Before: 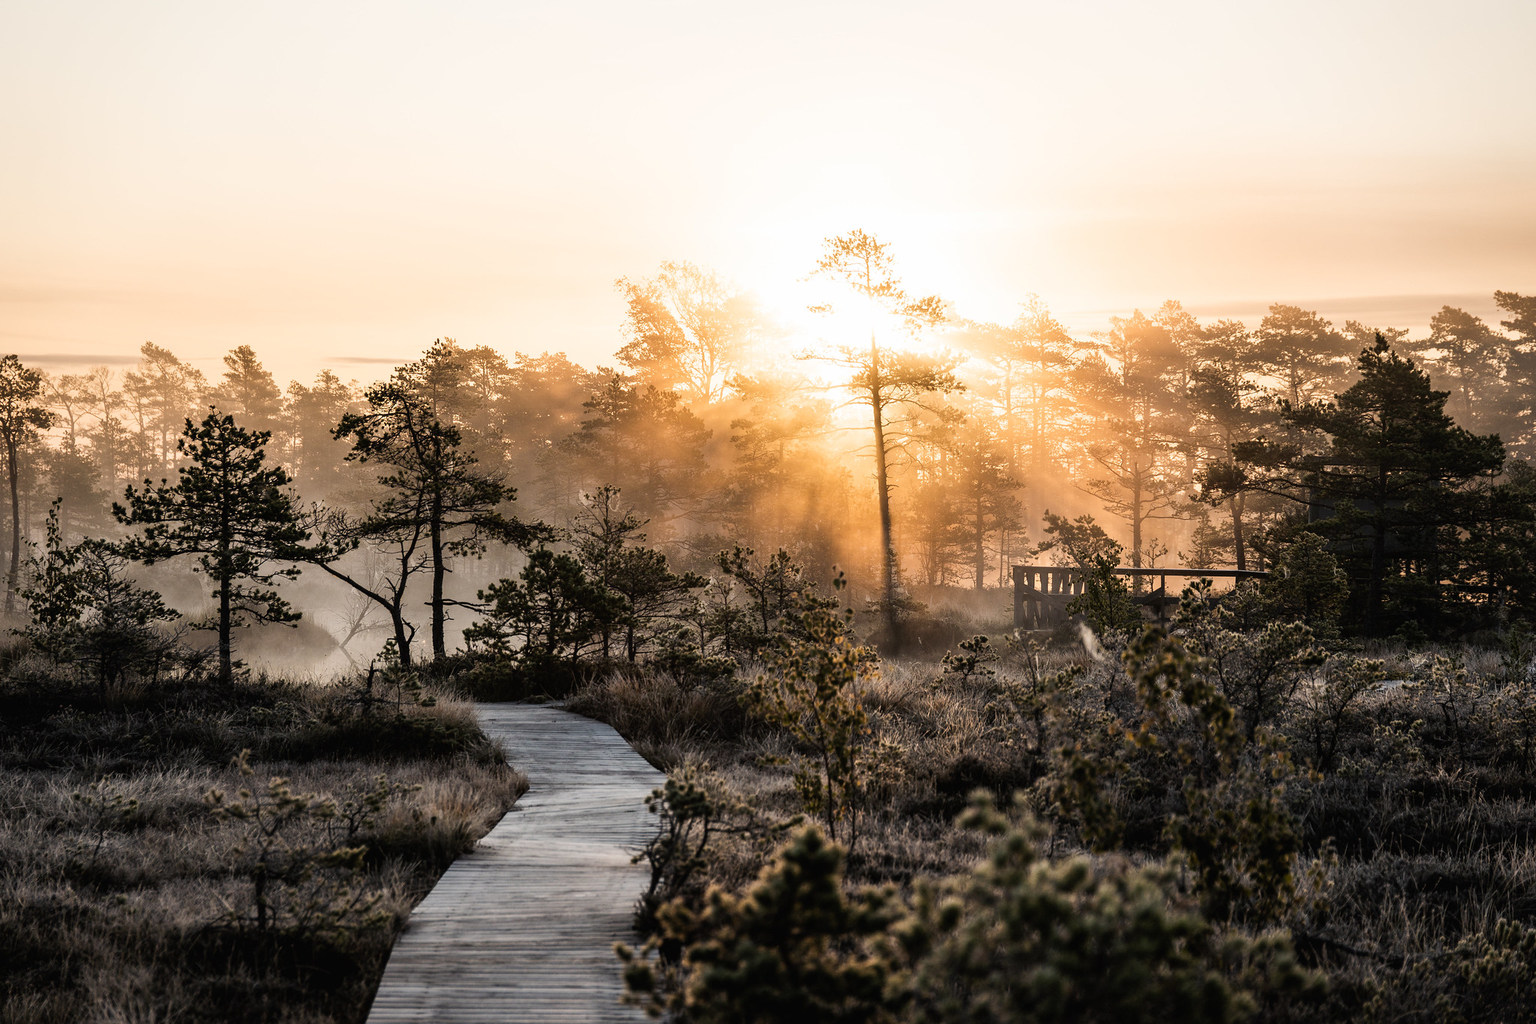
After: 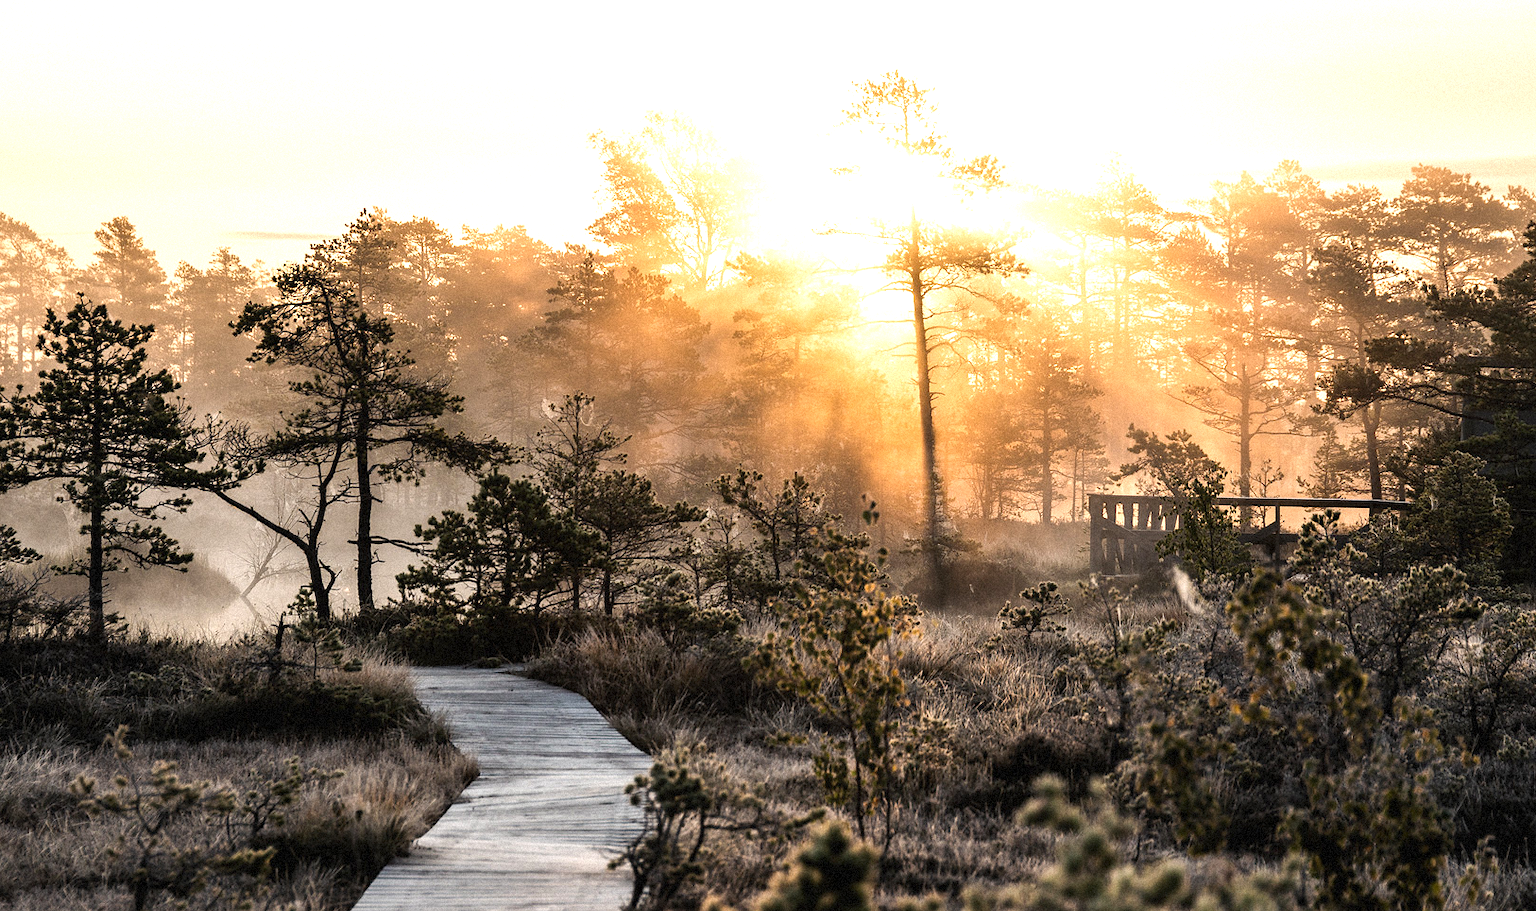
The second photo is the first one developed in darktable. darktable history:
crop: left 9.712%, top 16.928%, right 10.845%, bottom 12.332%
grain: mid-tones bias 0%
exposure: exposure 0.564 EV, compensate highlight preservation false
